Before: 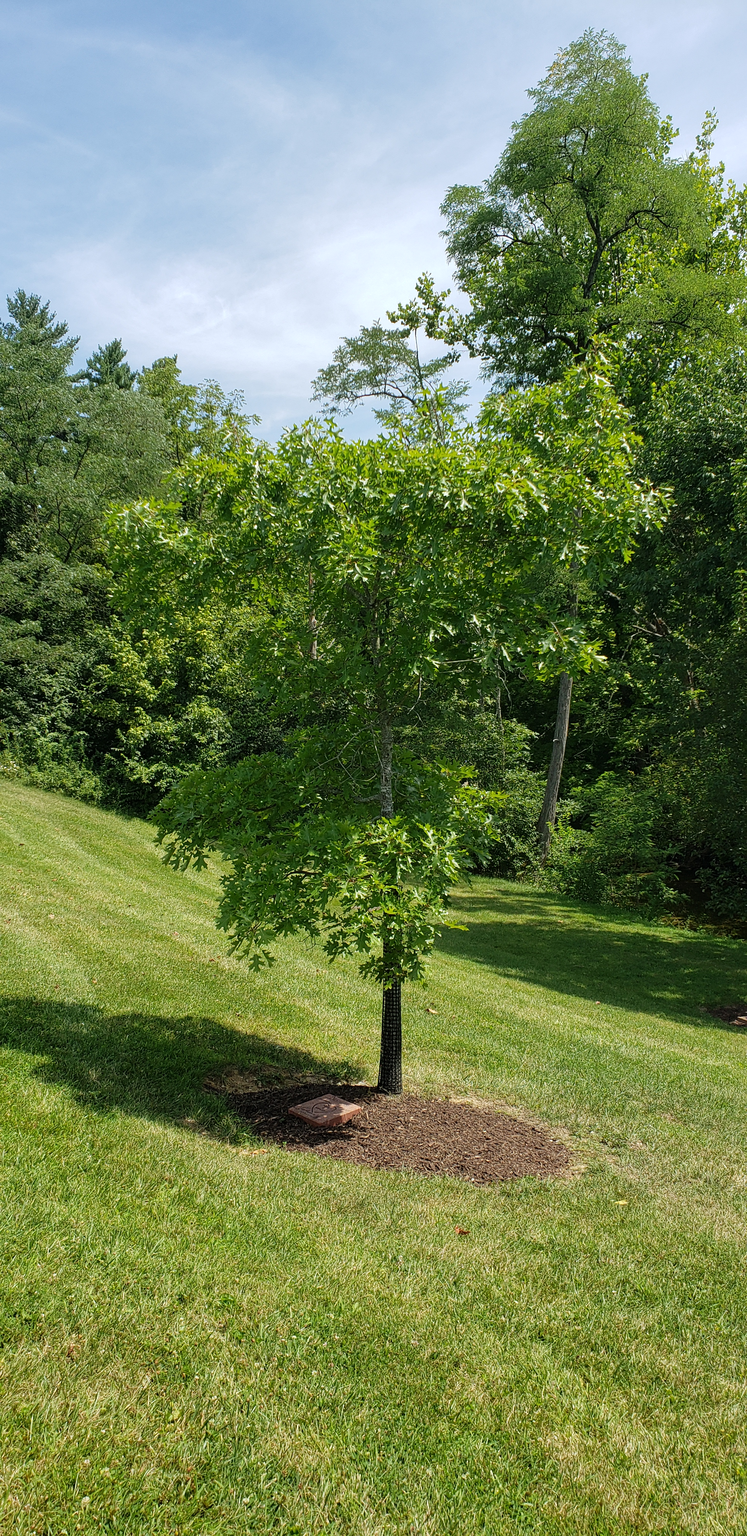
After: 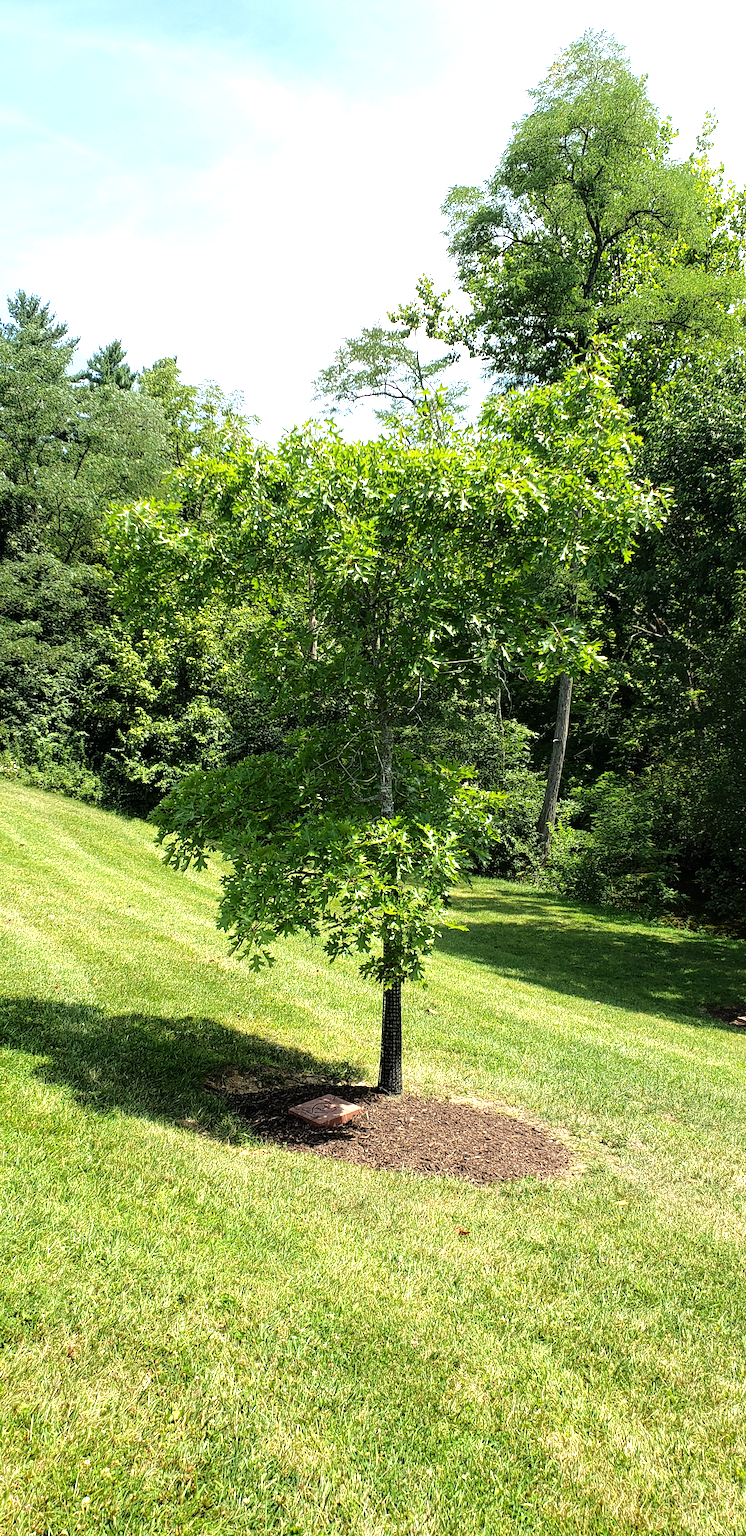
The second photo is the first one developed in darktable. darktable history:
tone equalizer: -8 EV -1.09 EV, -7 EV -0.993 EV, -6 EV -0.852 EV, -5 EV -0.597 EV, -3 EV 0.548 EV, -2 EV 0.87 EV, -1 EV 1 EV, +0 EV 1.08 EV
